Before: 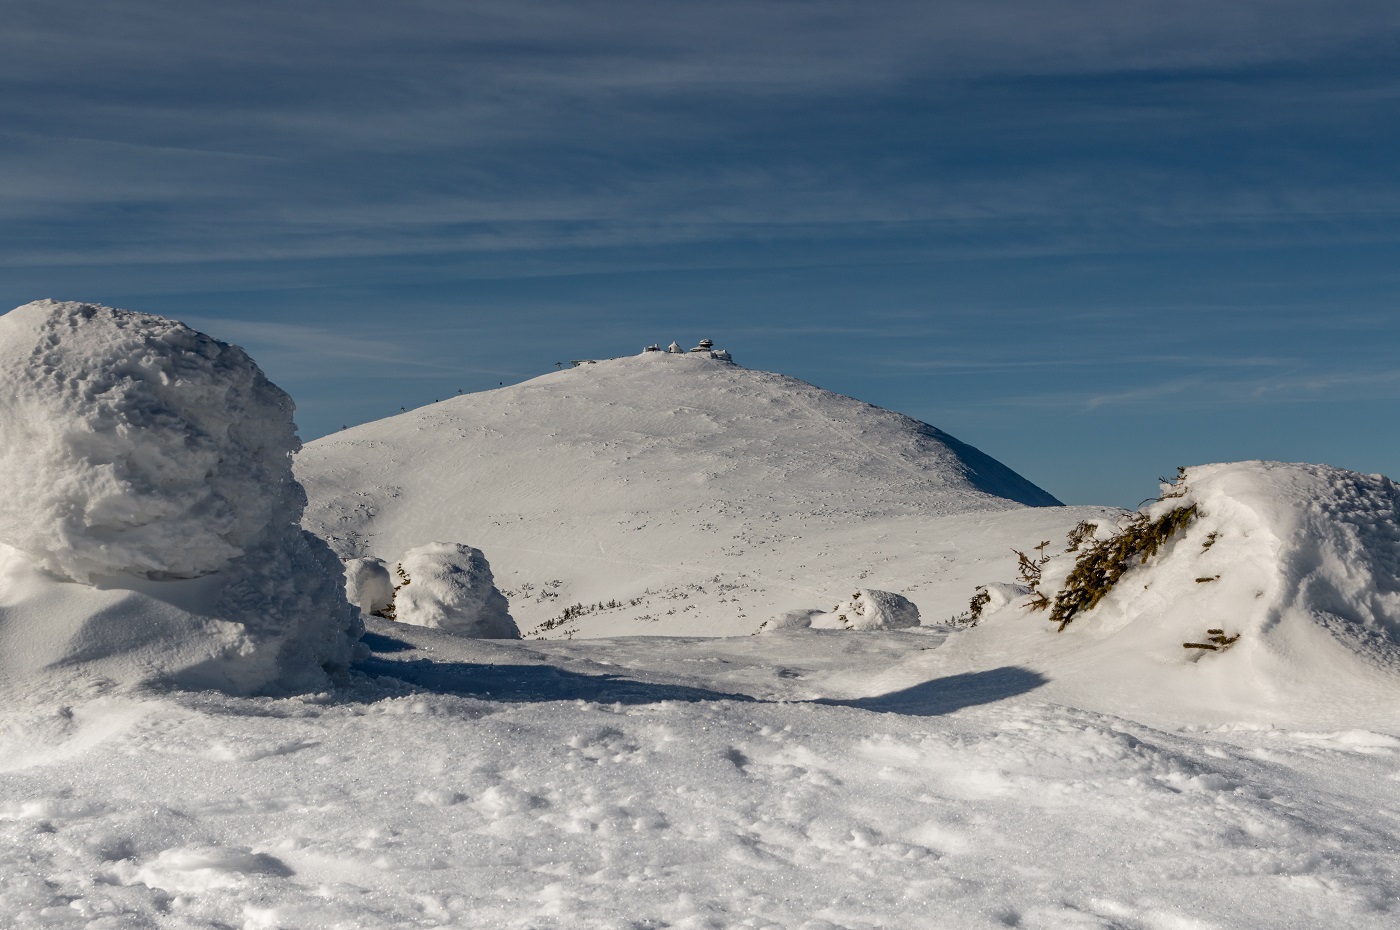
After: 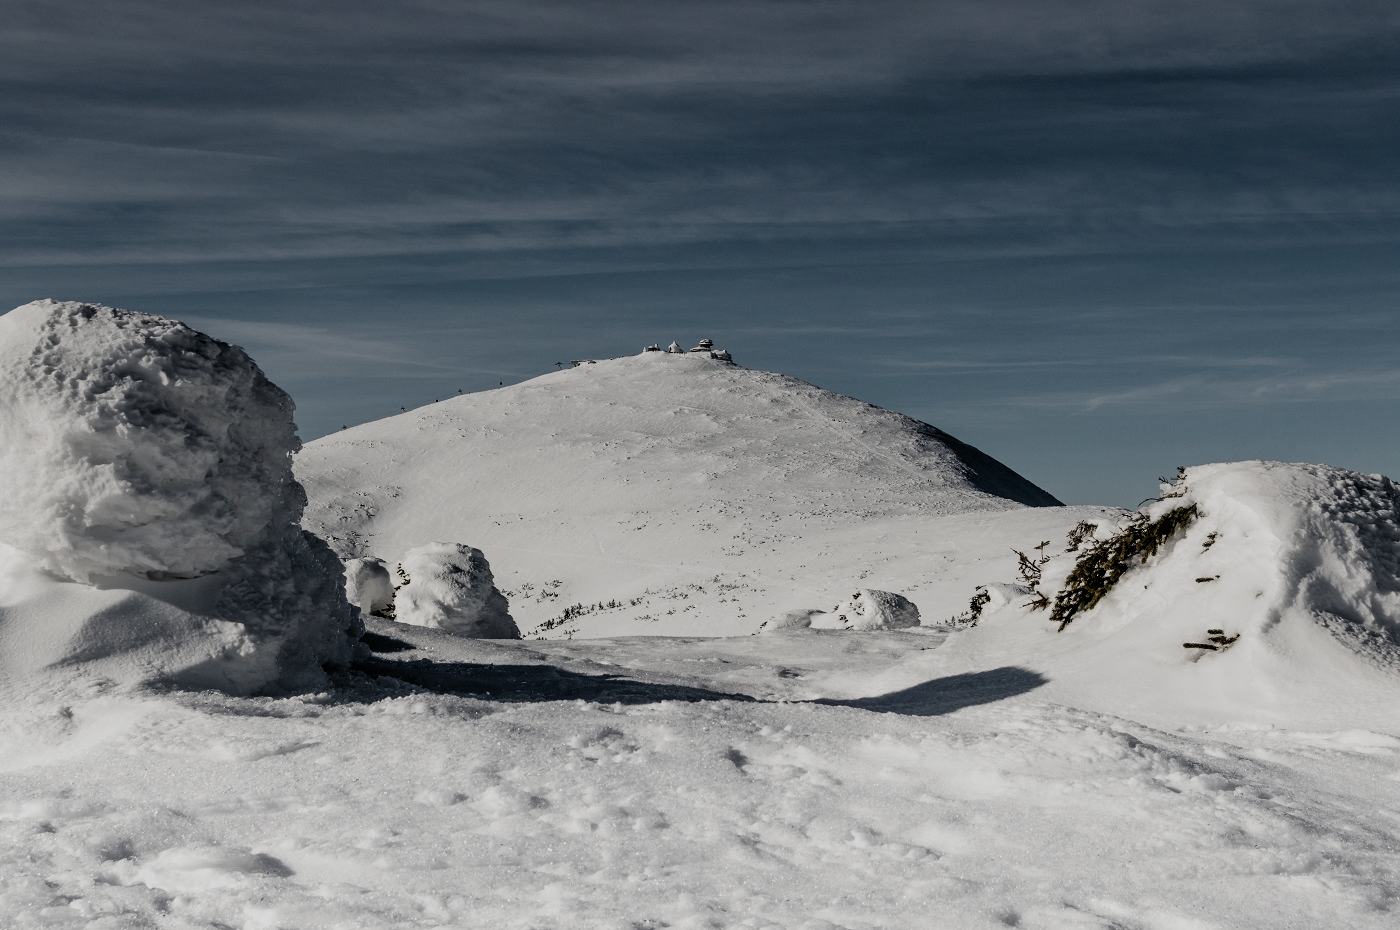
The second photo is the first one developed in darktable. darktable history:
filmic rgb: black relative exposure -5.06 EV, white relative exposure 3.95 EV, hardness 2.9, contrast 1.297, highlights saturation mix -29.33%, preserve chrominance no, color science v5 (2021), contrast in shadows safe, contrast in highlights safe
